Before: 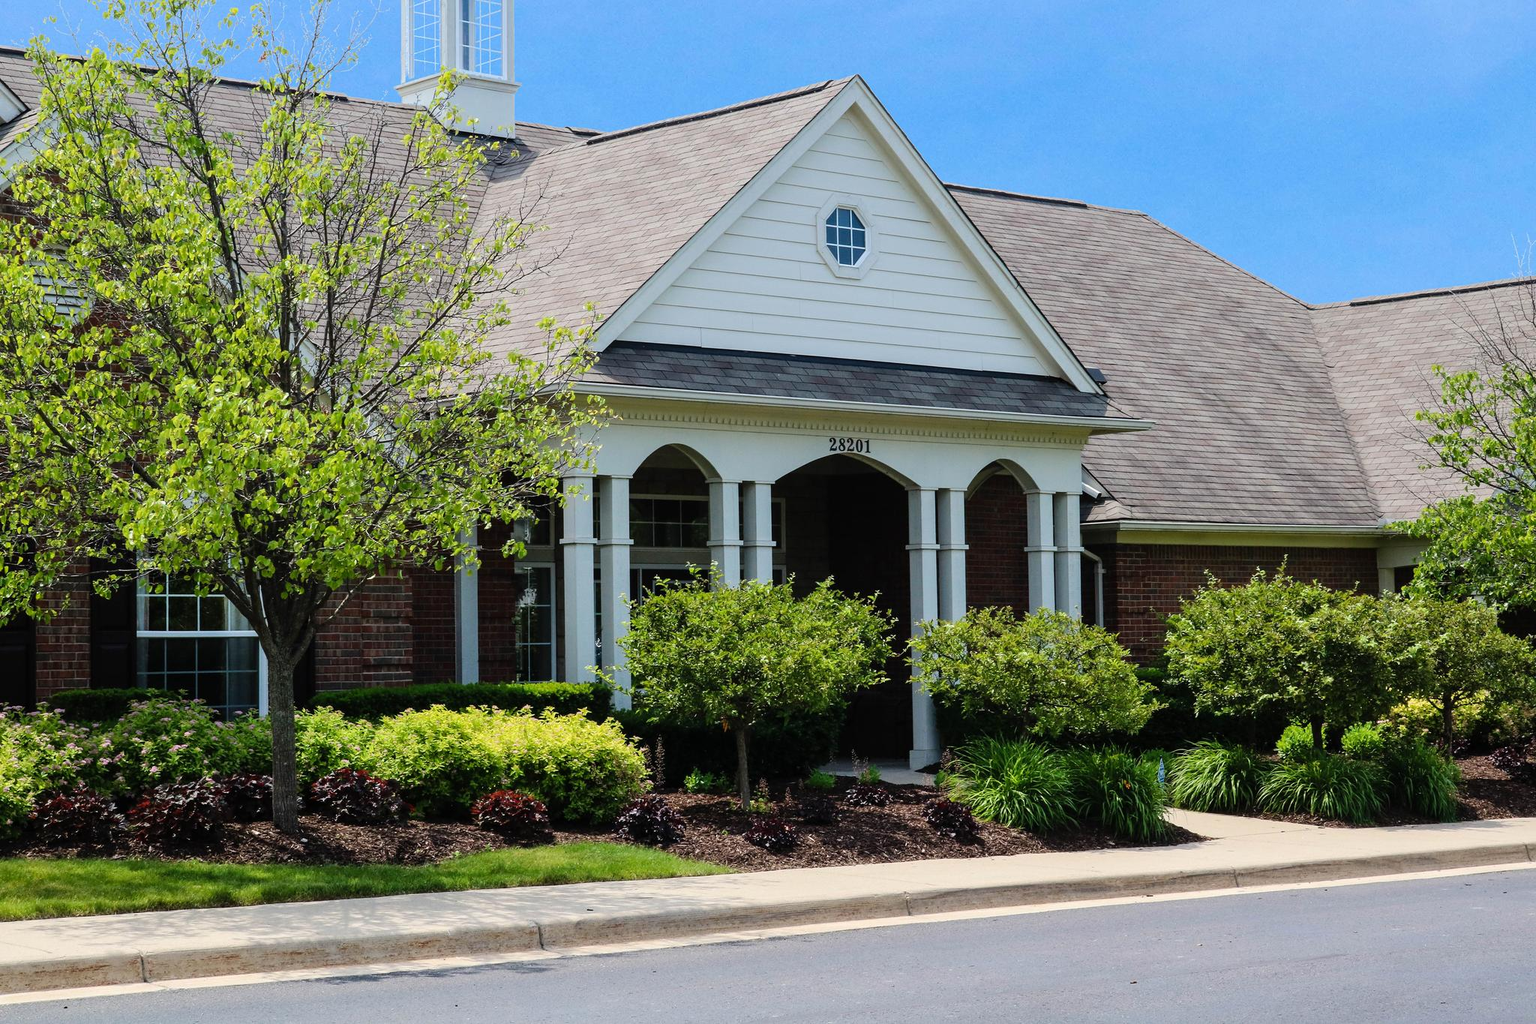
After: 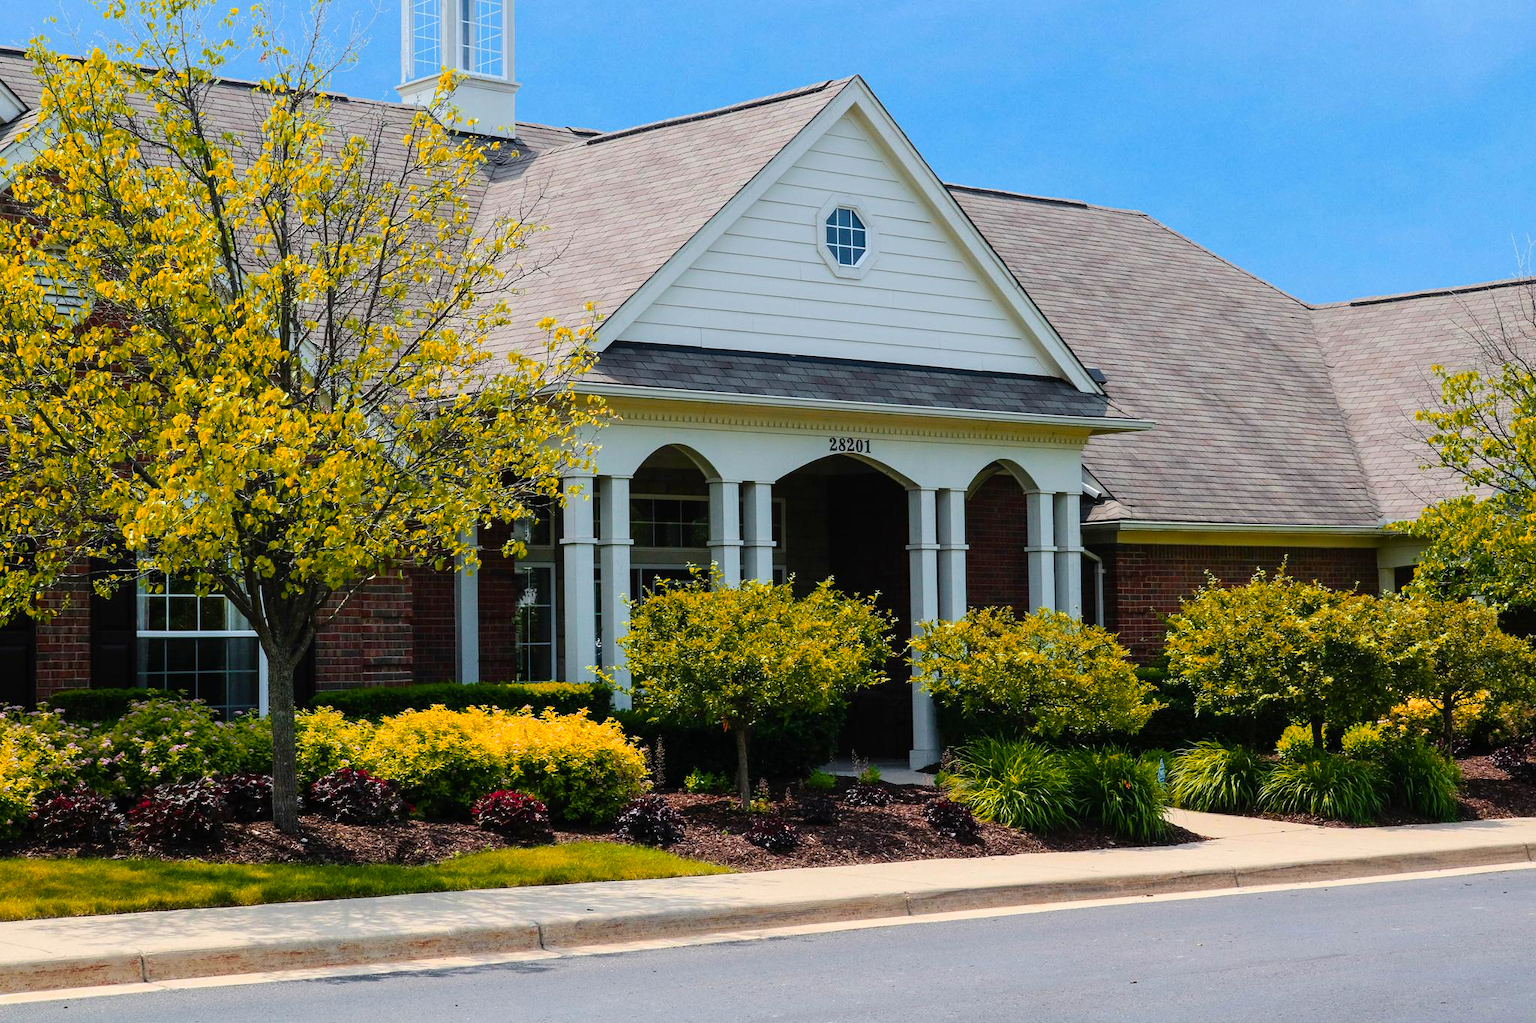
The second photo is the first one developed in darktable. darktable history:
color zones: curves: ch1 [(0.24, 0.629) (0.75, 0.5)]; ch2 [(0.255, 0.454) (0.745, 0.491)], mix 102.12%
